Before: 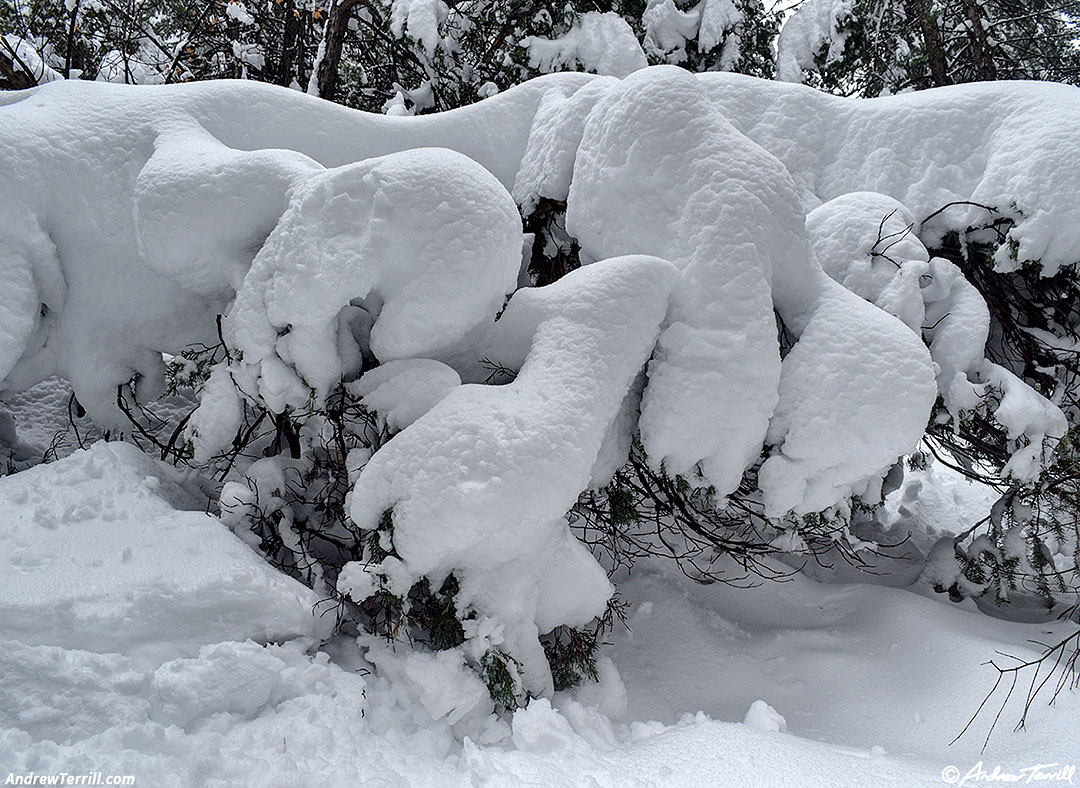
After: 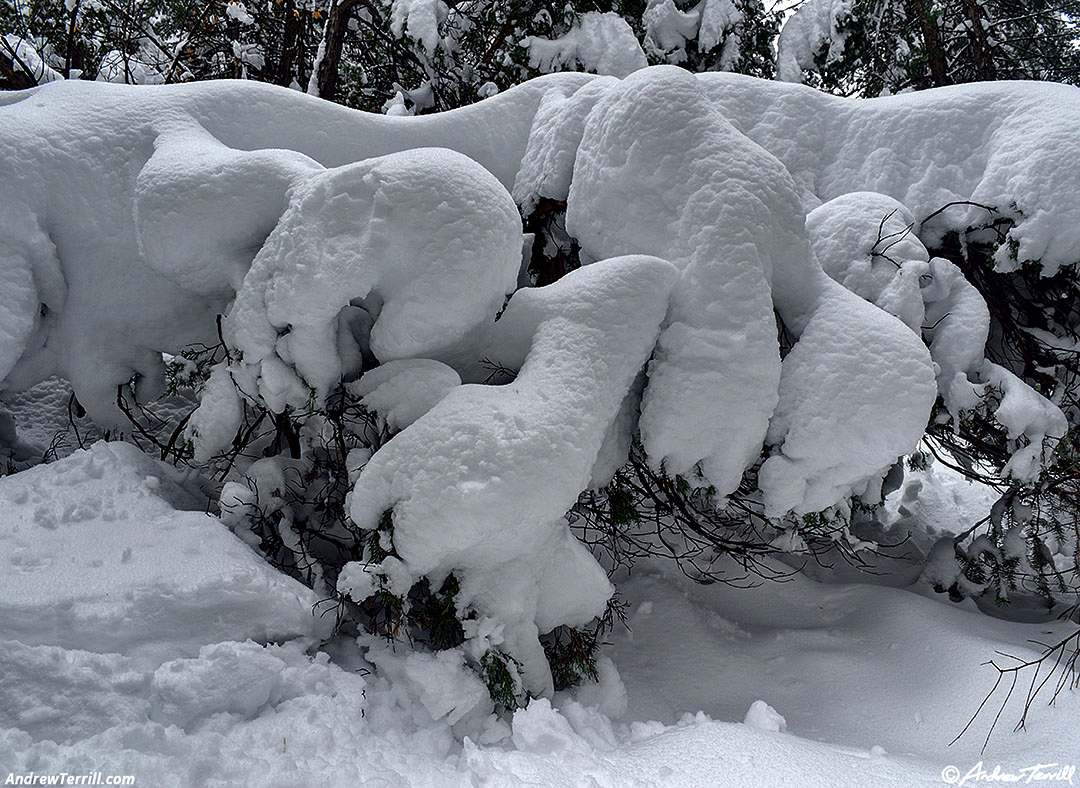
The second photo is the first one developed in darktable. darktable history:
tone equalizer: luminance estimator HSV value / RGB max
contrast brightness saturation: brightness -0.213, saturation 0.079
